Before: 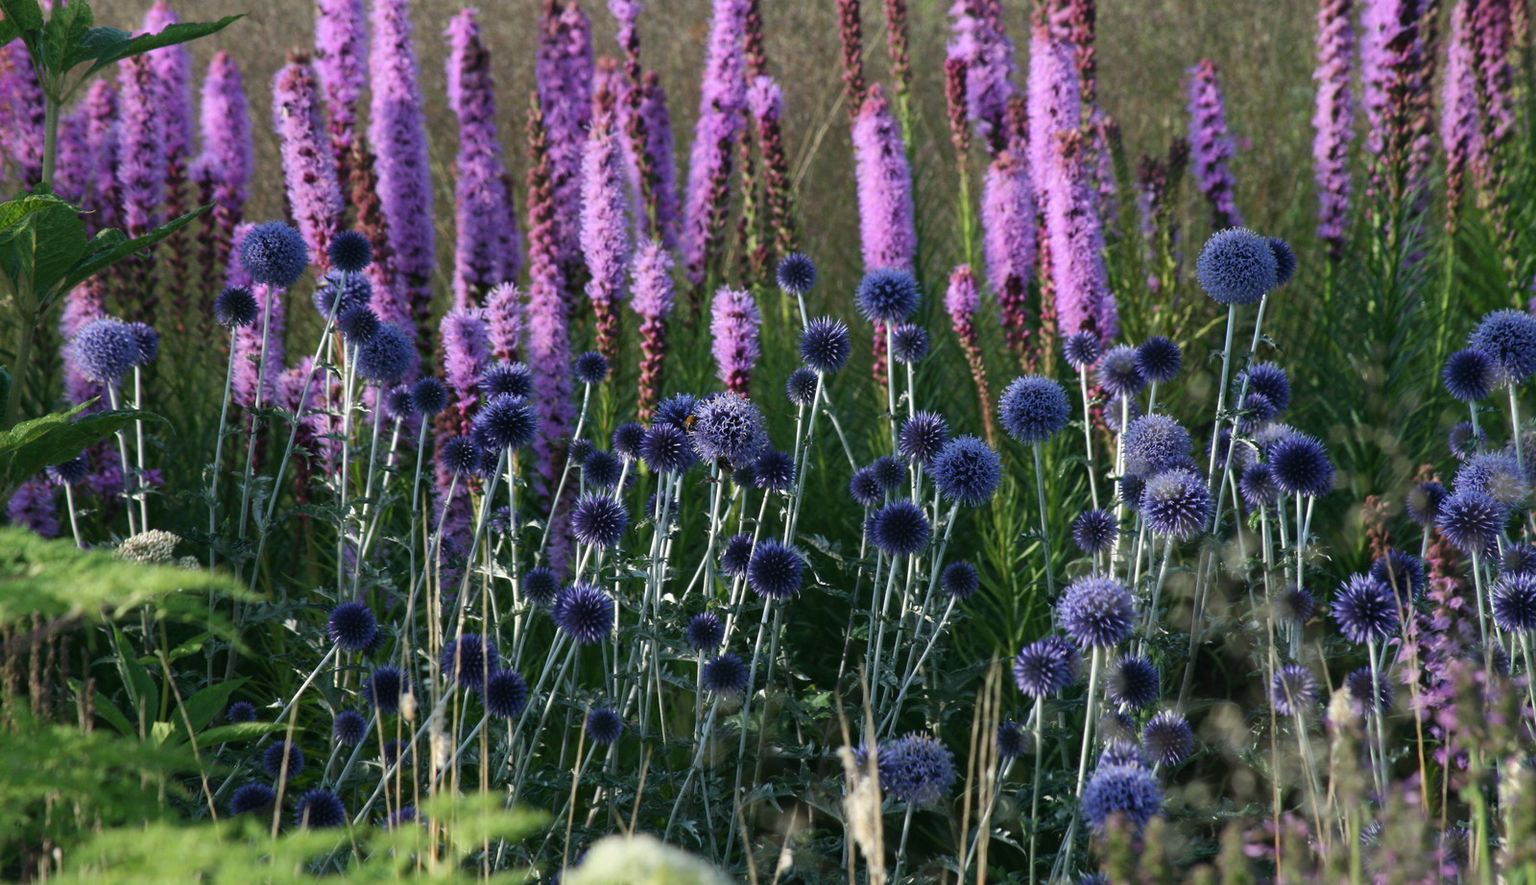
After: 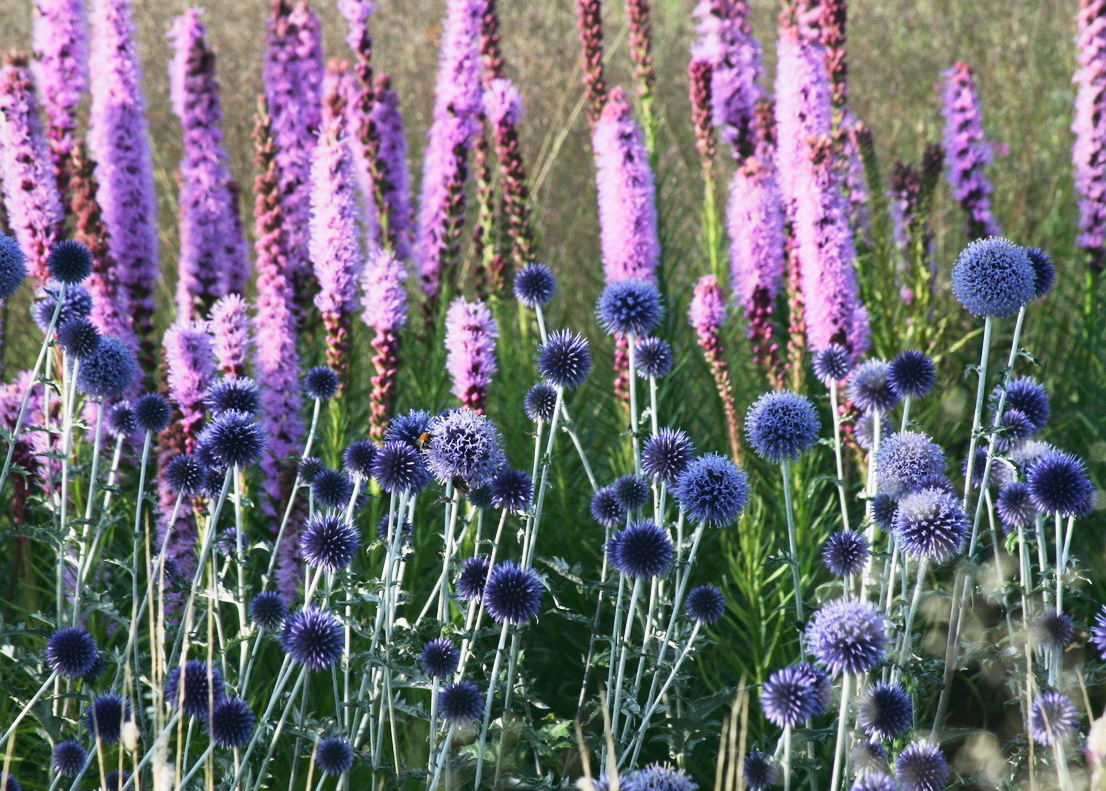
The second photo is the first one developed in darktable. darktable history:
exposure: black level correction 0.001, exposure 0.5 EV, compensate highlight preservation false
base curve: curves: ch0 [(0, 0) (0.088, 0.125) (0.176, 0.251) (0.354, 0.501) (0.613, 0.749) (1, 0.877)], preserve colors none
shadows and highlights: shadows 36.63, highlights -26.97, soften with gaussian
tone curve: curves: ch0 [(0, 0) (0.003, 0.005) (0.011, 0.021) (0.025, 0.042) (0.044, 0.065) (0.069, 0.074) (0.1, 0.092) (0.136, 0.123) (0.177, 0.159) (0.224, 0.2) (0.277, 0.252) (0.335, 0.32) (0.399, 0.392) (0.468, 0.468) (0.543, 0.549) (0.623, 0.638) (0.709, 0.721) (0.801, 0.812) (0.898, 0.896) (1, 1)]
crop: left 18.46%, right 12.371%, bottom 14.135%
